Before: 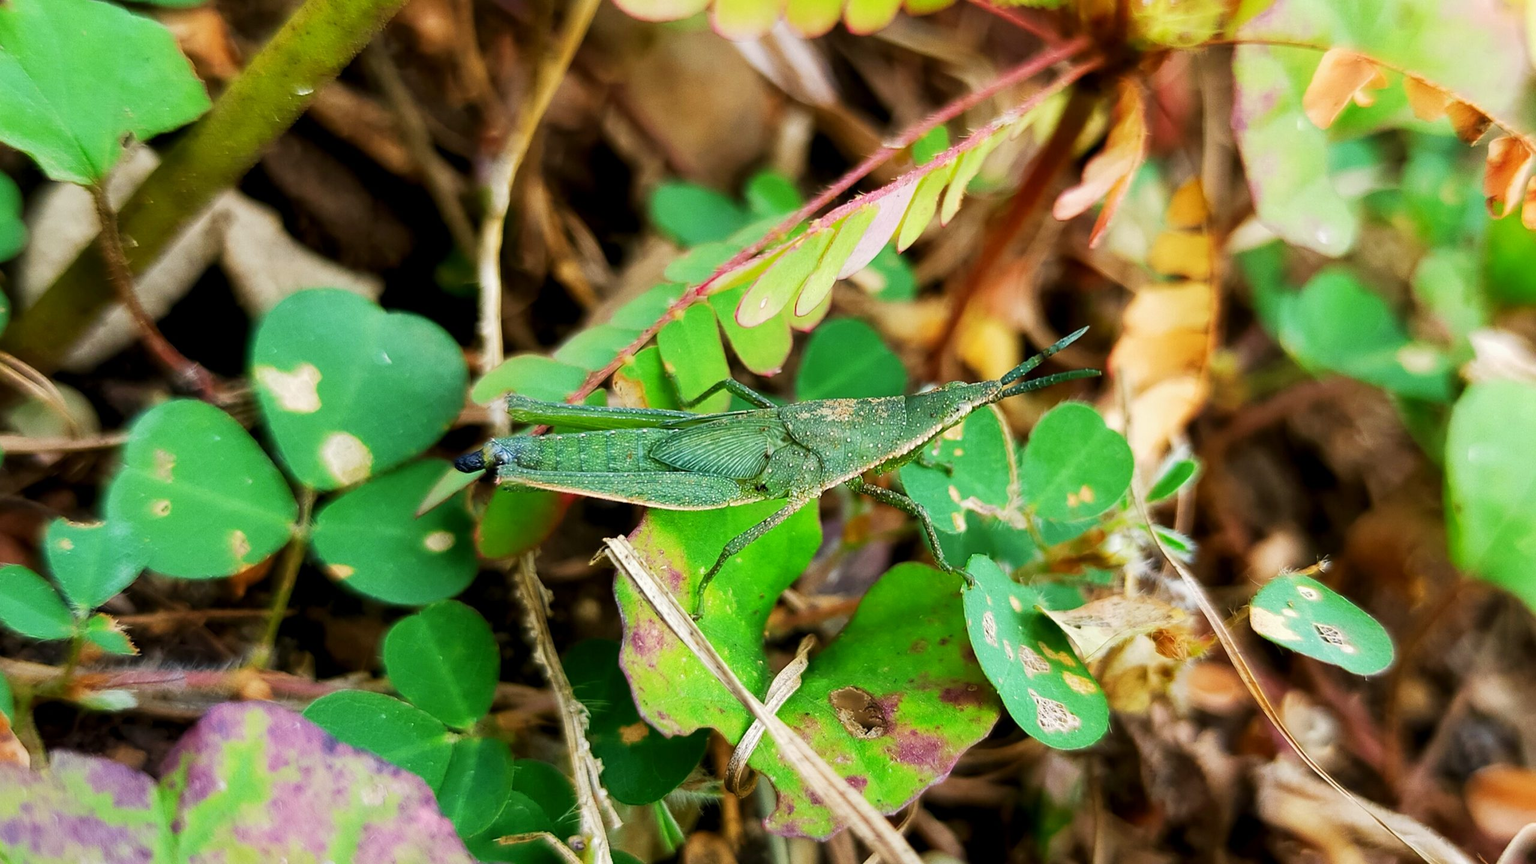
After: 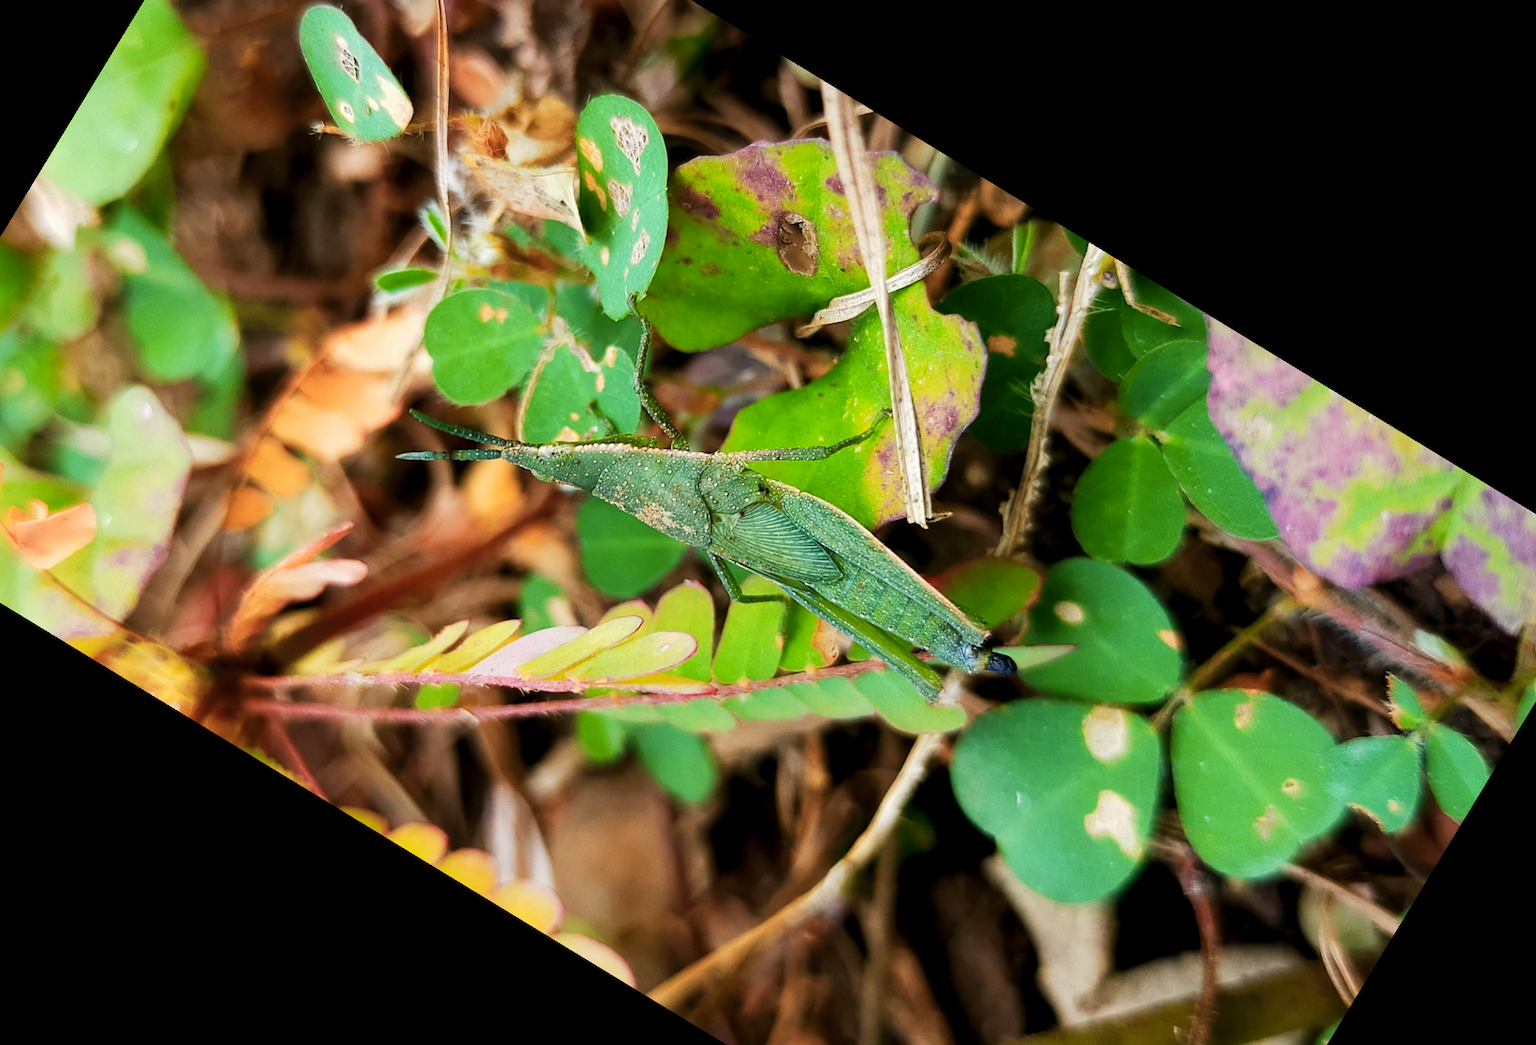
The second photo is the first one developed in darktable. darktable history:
white balance: emerald 1
crop and rotate: angle 148.68°, left 9.111%, top 15.603%, right 4.588%, bottom 17.041%
color zones: curves: ch1 [(0, 0.455) (0.063, 0.455) (0.286, 0.495) (0.429, 0.5) (0.571, 0.5) (0.714, 0.5) (0.857, 0.5) (1, 0.455)]; ch2 [(0, 0.532) (0.063, 0.521) (0.233, 0.447) (0.429, 0.489) (0.571, 0.5) (0.714, 0.5) (0.857, 0.5) (1, 0.532)]
